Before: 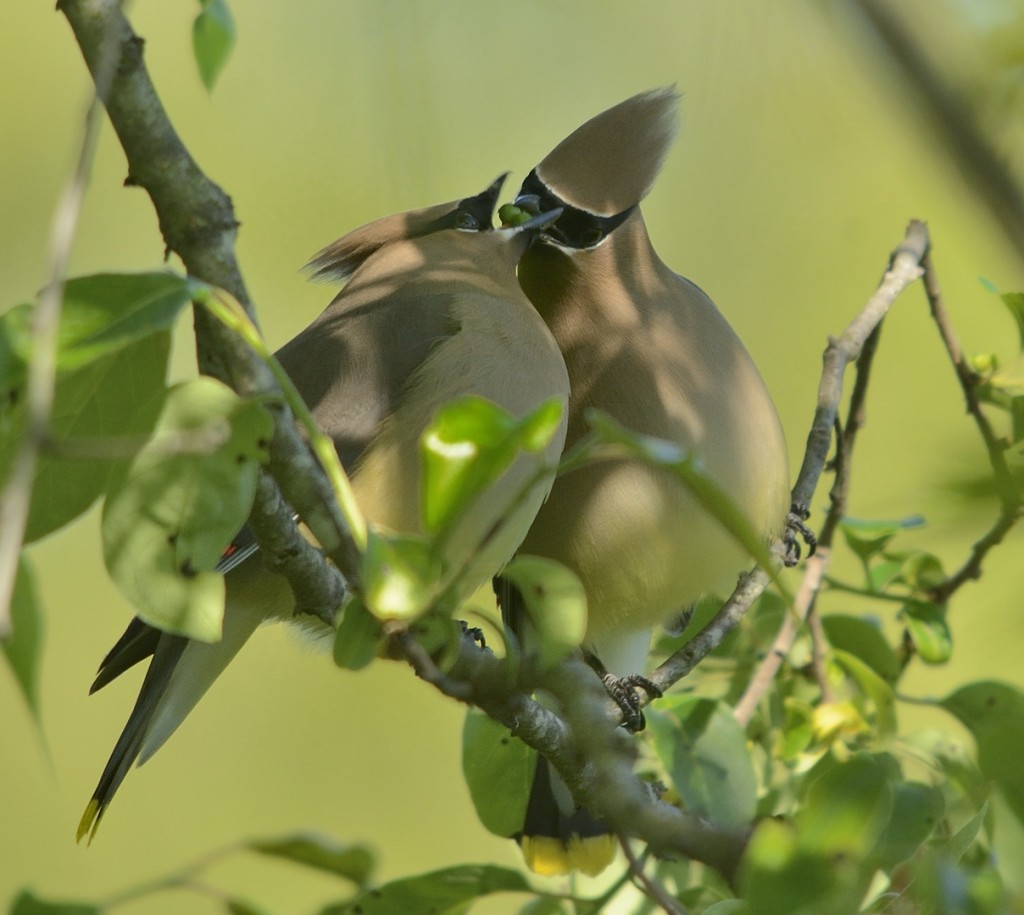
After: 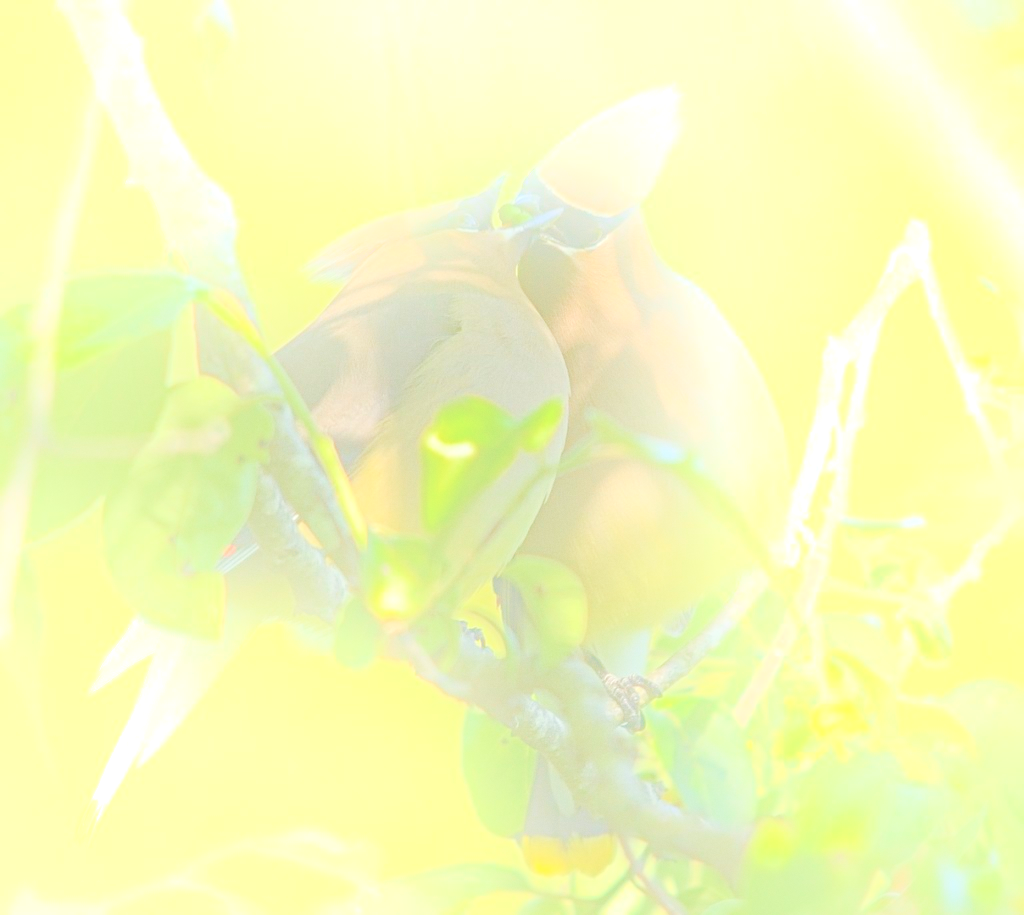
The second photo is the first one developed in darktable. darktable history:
tone equalizer: on, module defaults
local contrast: detail 130%
grain: coarseness 0.09 ISO, strength 10%
bloom: size 25%, threshold 5%, strength 90%
haze removal: compatibility mode true, adaptive false
color zones: mix -62.47%
sharpen: radius 4
